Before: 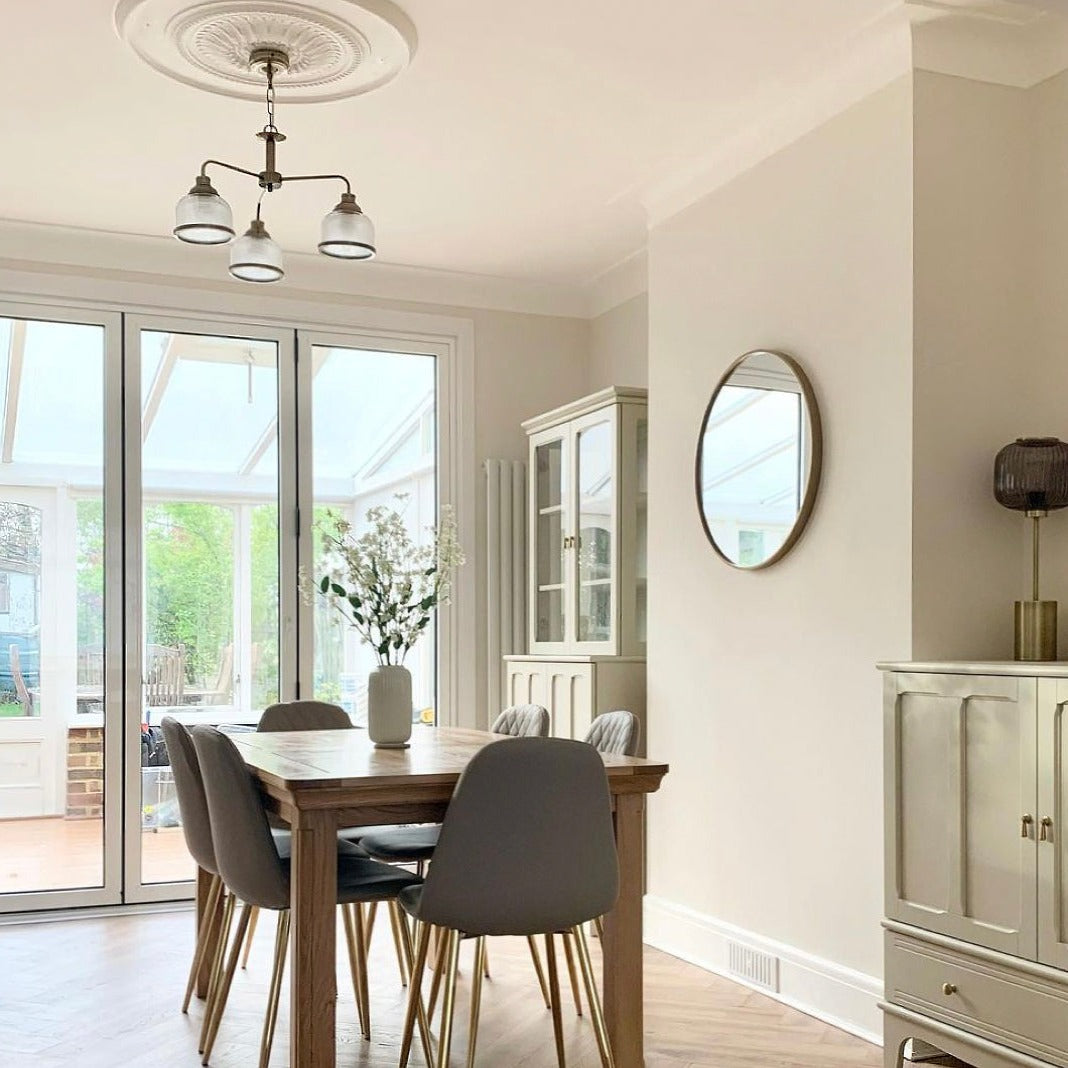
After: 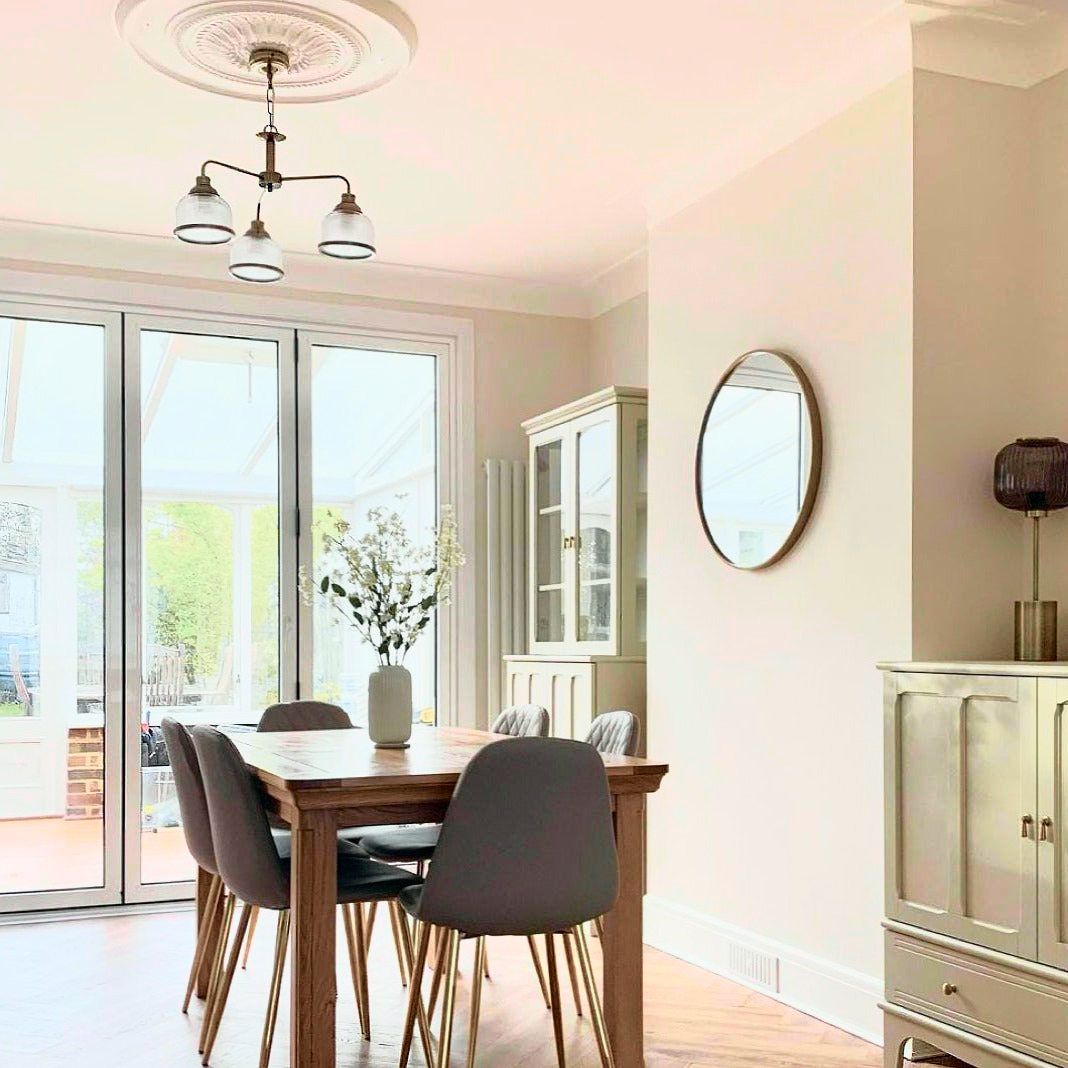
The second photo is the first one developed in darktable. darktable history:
tone curve: curves: ch0 [(0, 0) (0.105, 0.068) (0.195, 0.162) (0.283, 0.283) (0.384, 0.404) (0.485, 0.531) (0.638, 0.681) (0.795, 0.879) (1, 0.977)]; ch1 [(0, 0) (0.161, 0.092) (0.35, 0.33) (0.379, 0.401) (0.456, 0.469) (0.504, 0.501) (0.512, 0.523) (0.58, 0.597) (0.635, 0.646) (1, 1)]; ch2 [(0, 0) (0.371, 0.362) (0.437, 0.437) (0.5, 0.5) (0.53, 0.523) (0.56, 0.58) (0.622, 0.606) (1, 1)], color space Lab, independent channels, preserve colors none
